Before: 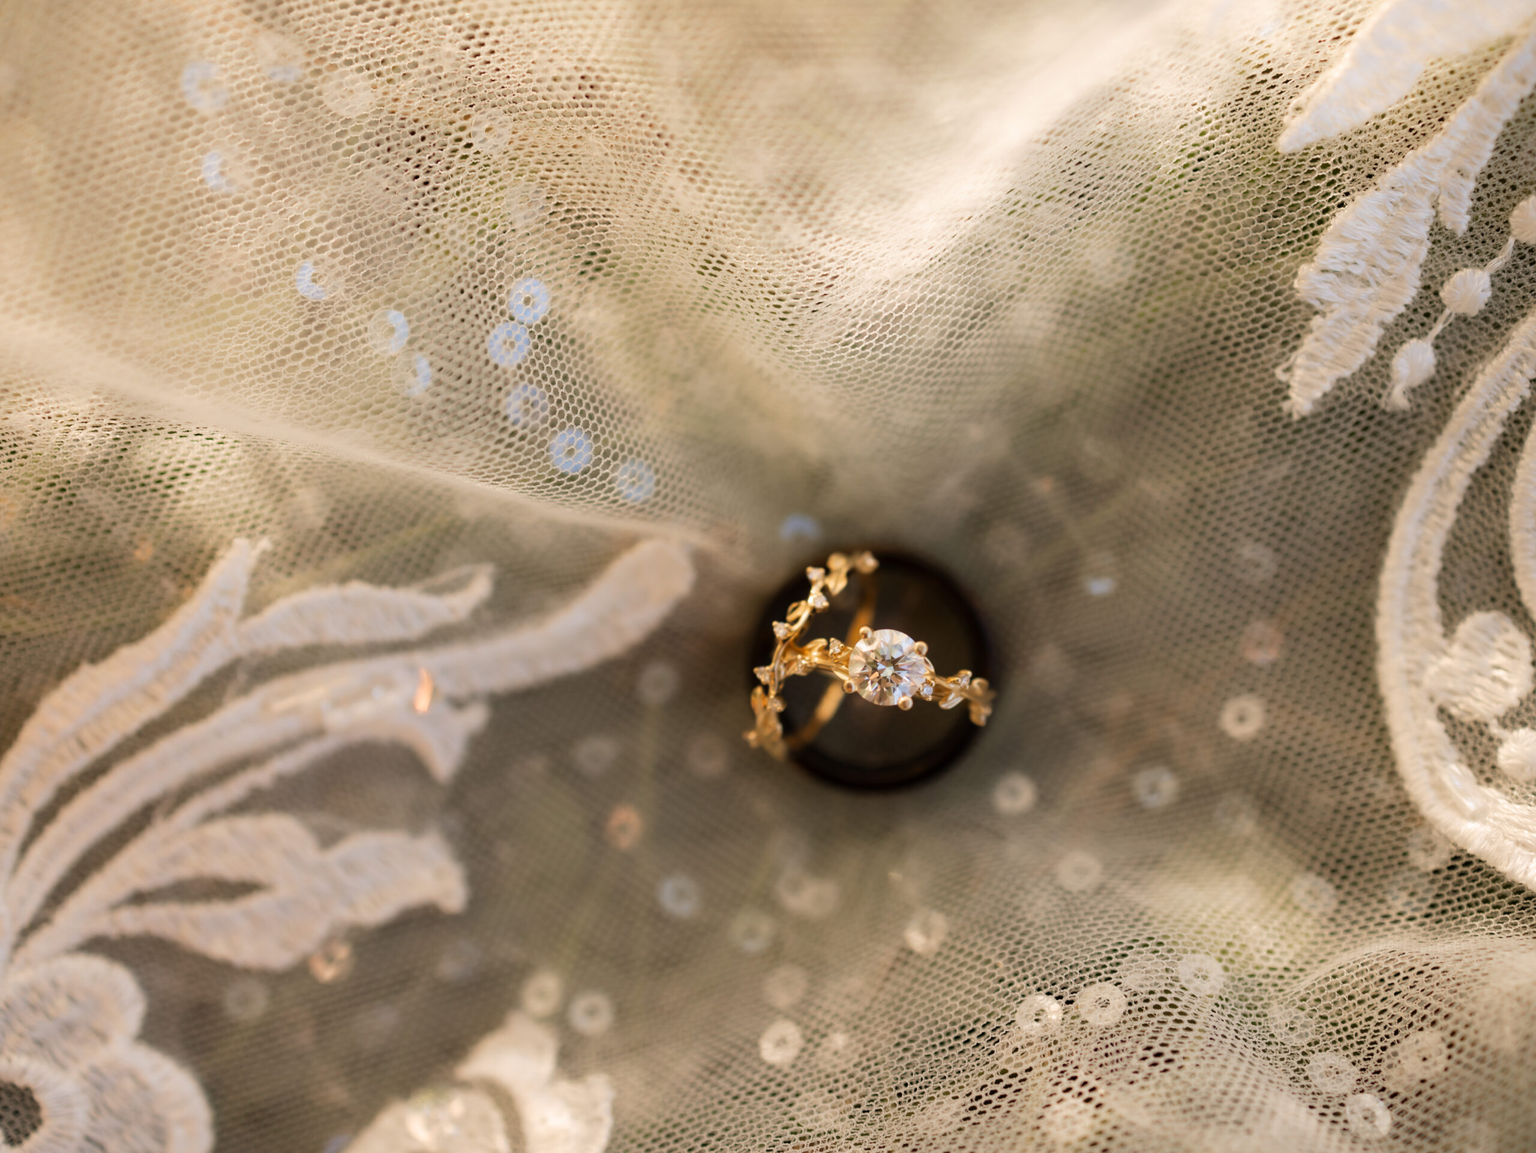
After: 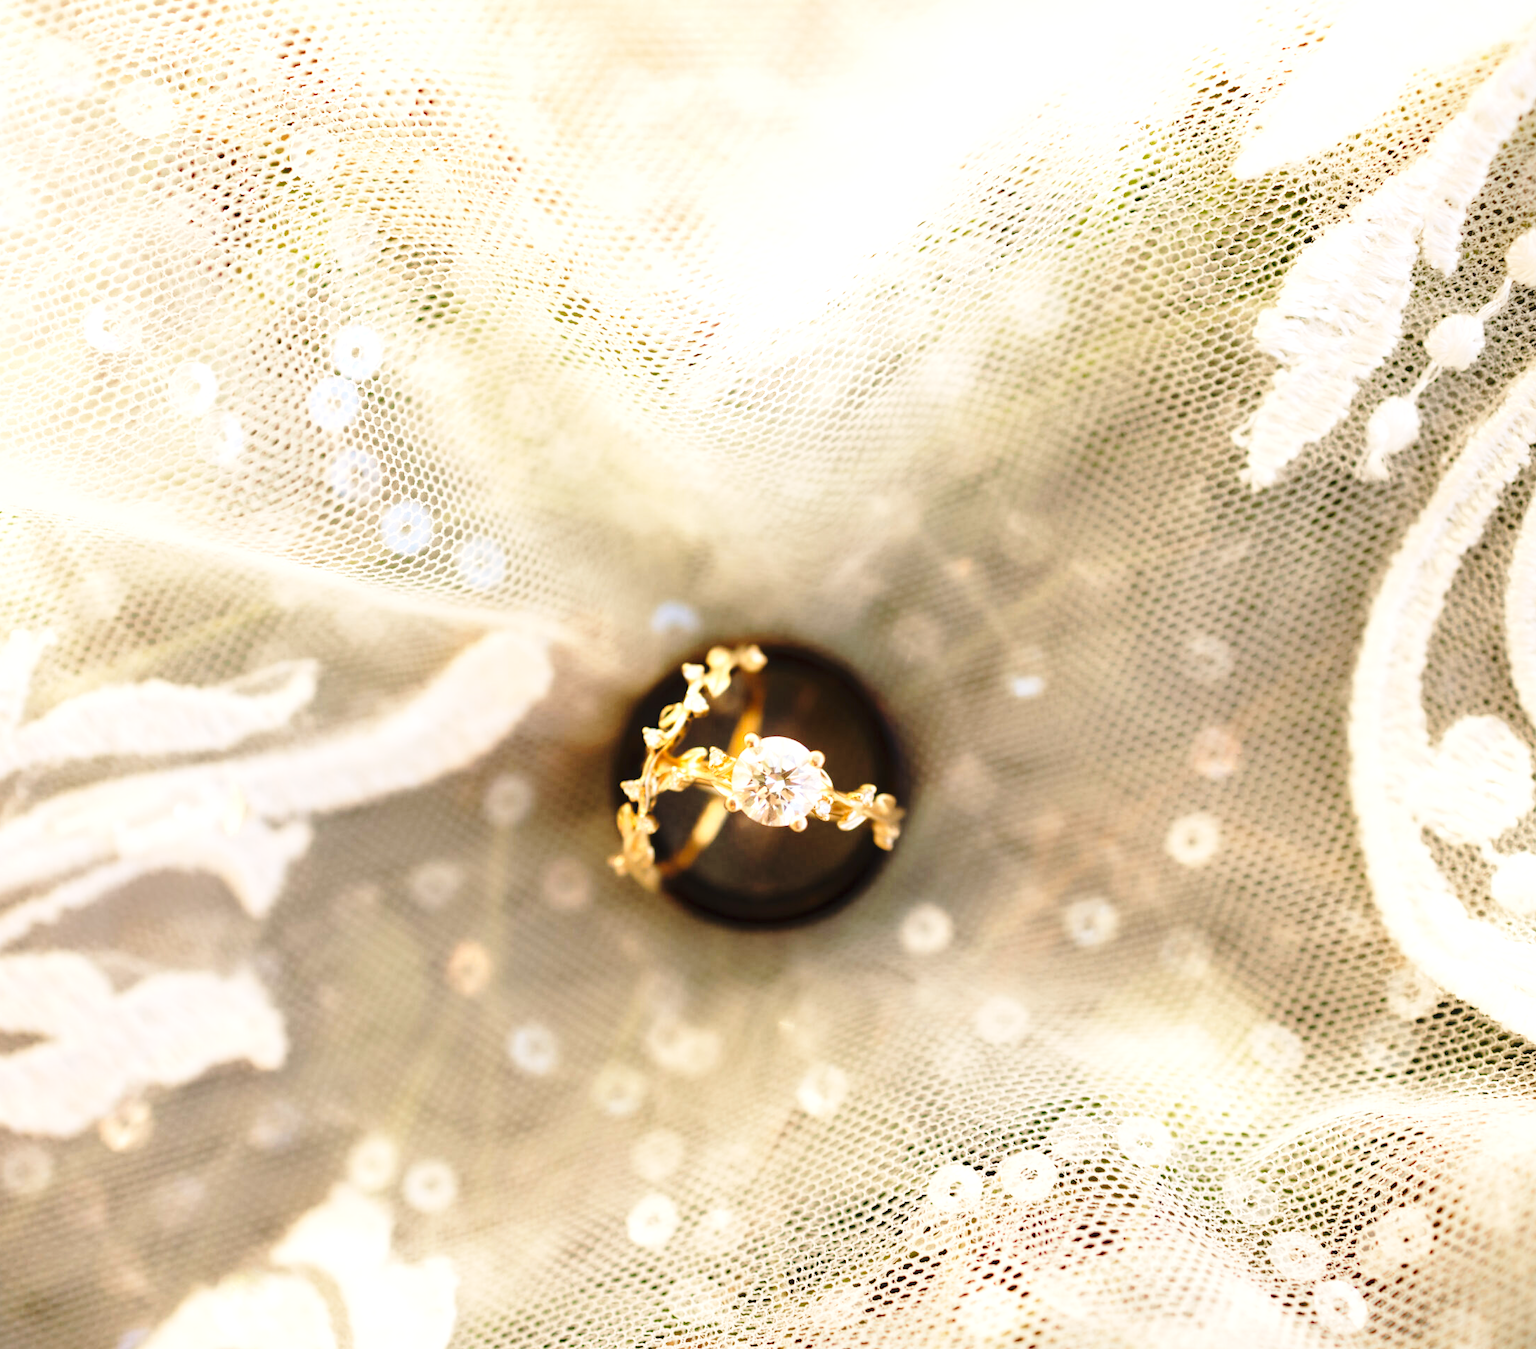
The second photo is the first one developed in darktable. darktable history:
shadows and highlights: shadows 62.66, white point adjustment 0.37, highlights -34.44, compress 83.82%
crop and rotate: left 14.584%
exposure: black level correction 0, exposure 0.877 EV, compensate exposure bias true, compensate highlight preservation false
base curve: curves: ch0 [(0, 0) (0.028, 0.03) (0.121, 0.232) (0.46, 0.748) (0.859, 0.968) (1, 1)], preserve colors none
